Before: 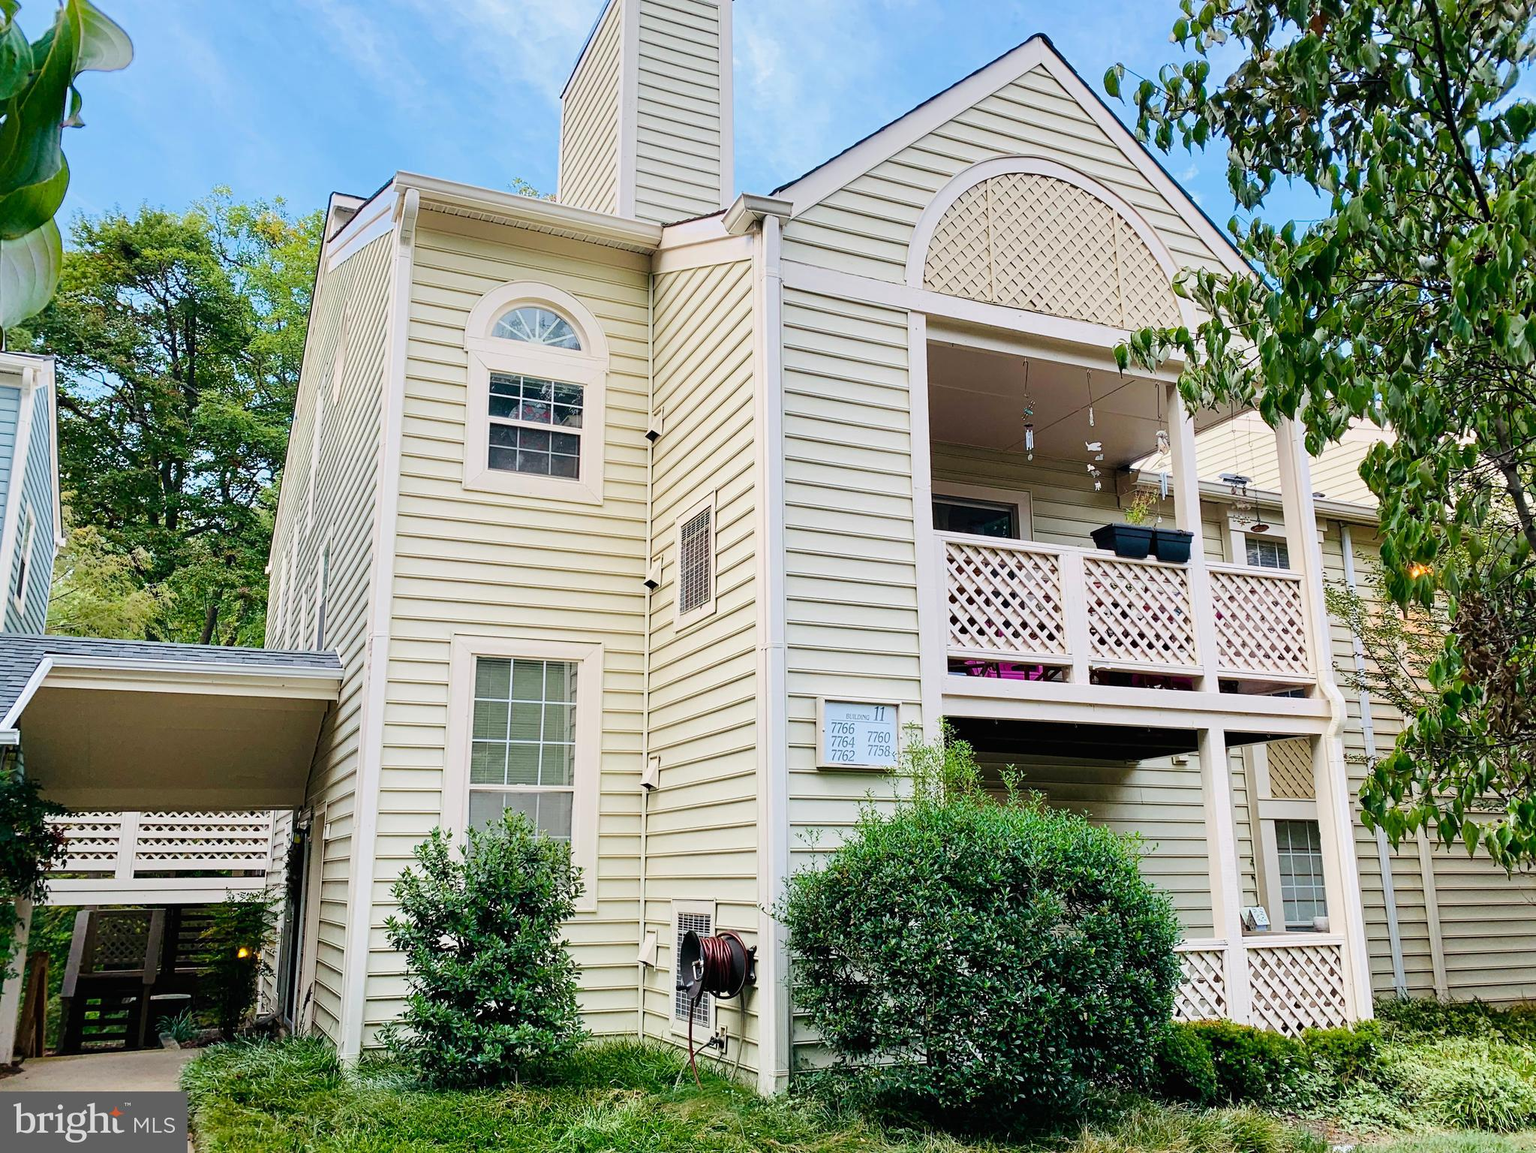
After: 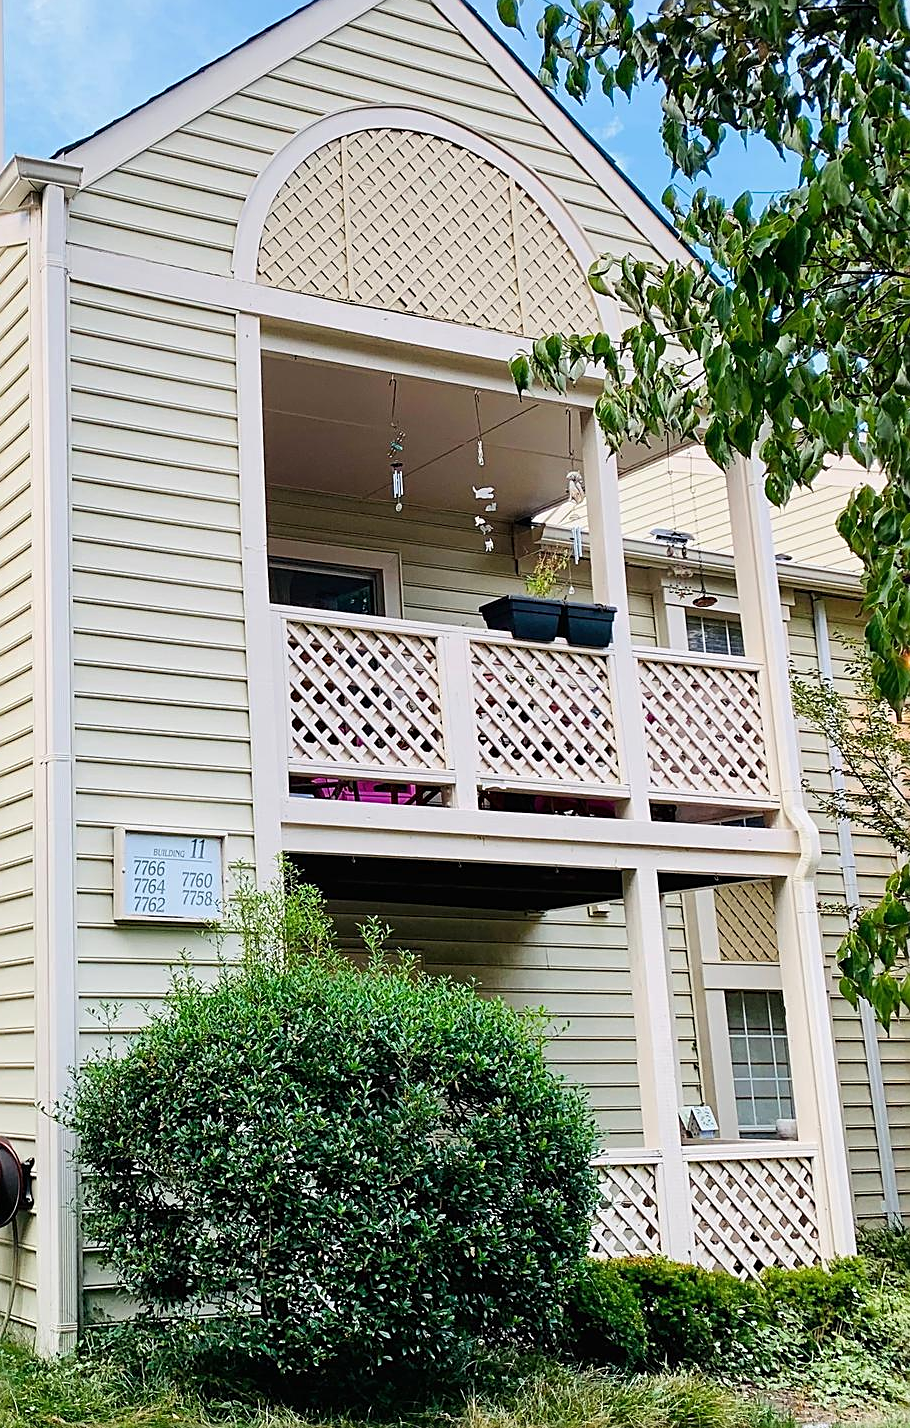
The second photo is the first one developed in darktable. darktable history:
sharpen: on, module defaults
crop: left 47.628%, top 6.643%, right 7.874%
